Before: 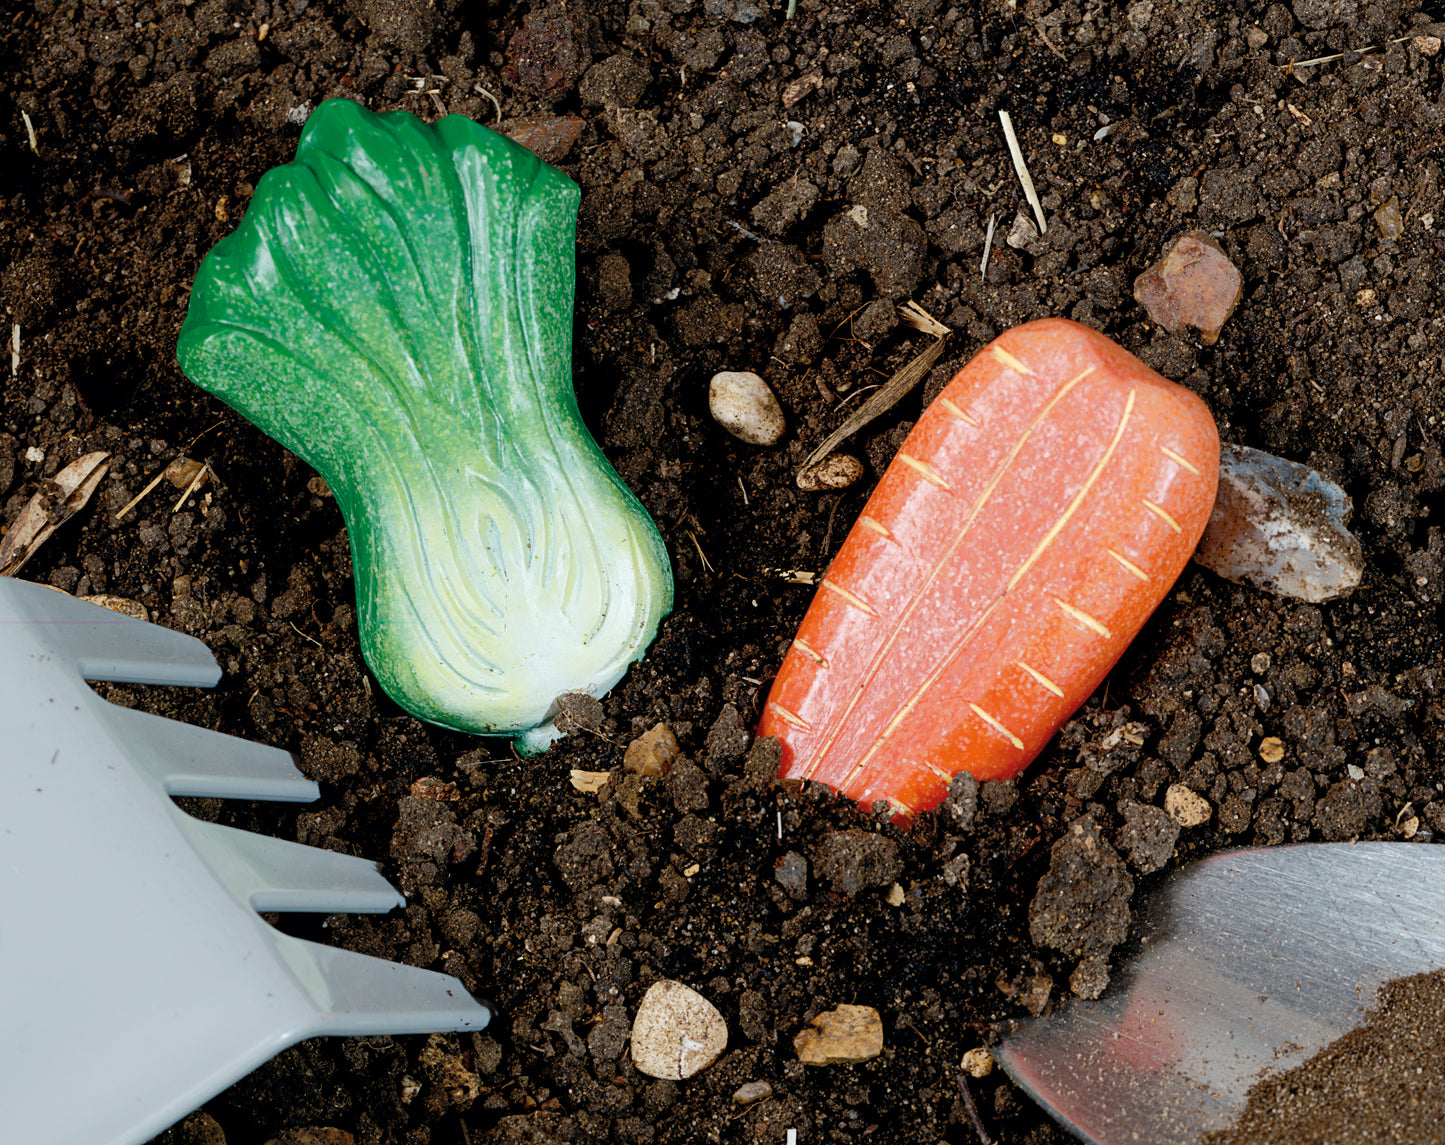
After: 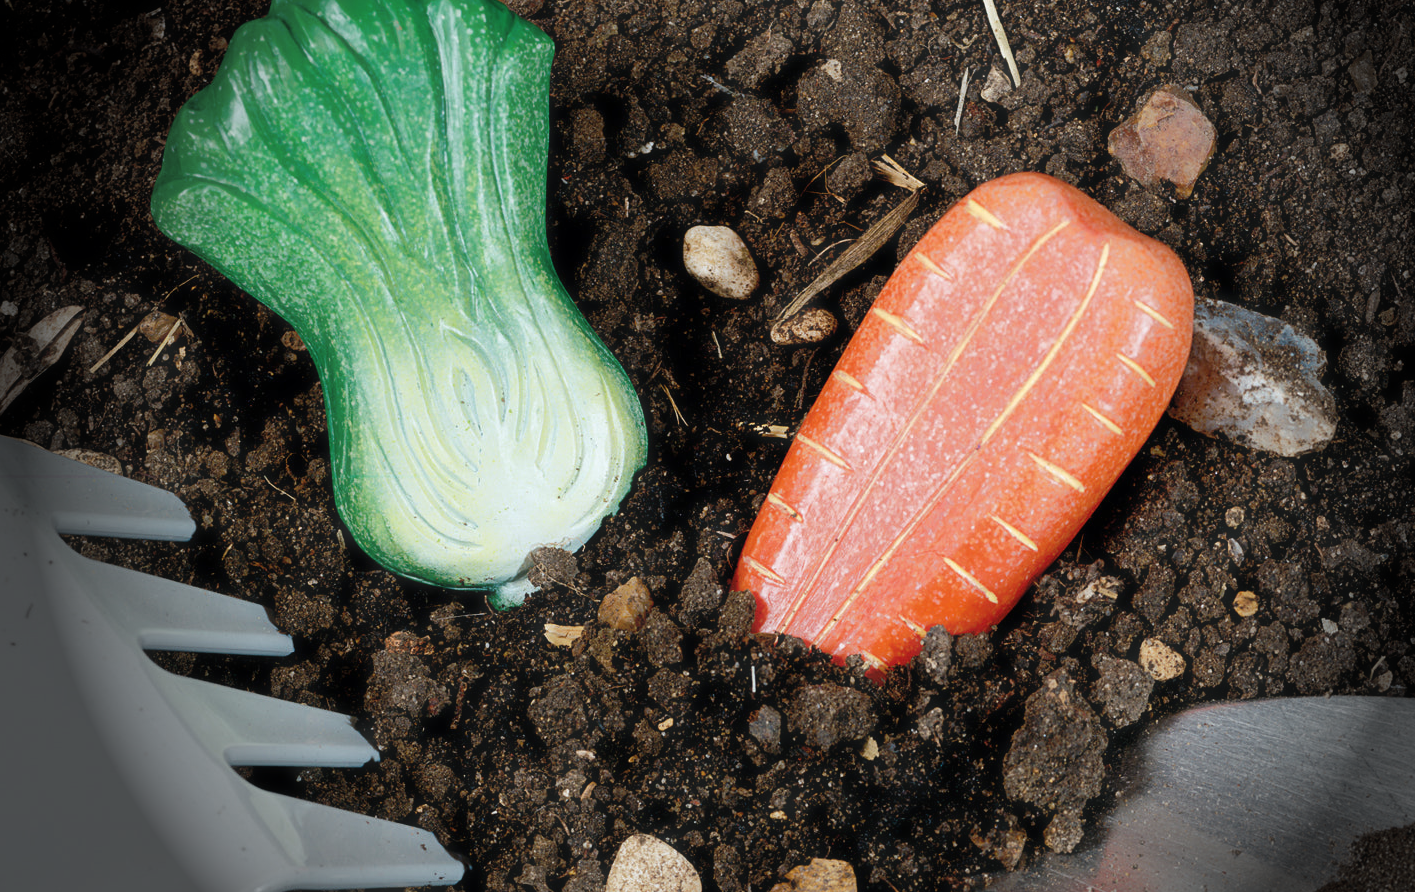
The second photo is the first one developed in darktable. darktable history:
vignetting: fall-off start 76.42%, fall-off radius 27.36%, brightness -0.872, center (0.037, -0.09), width/height ratio 0.971
crop and rotate: left 1.814%, top 12.818%, right 0.25%, bottom 9.225%
haze removal: strength -0.1, adaptive false
